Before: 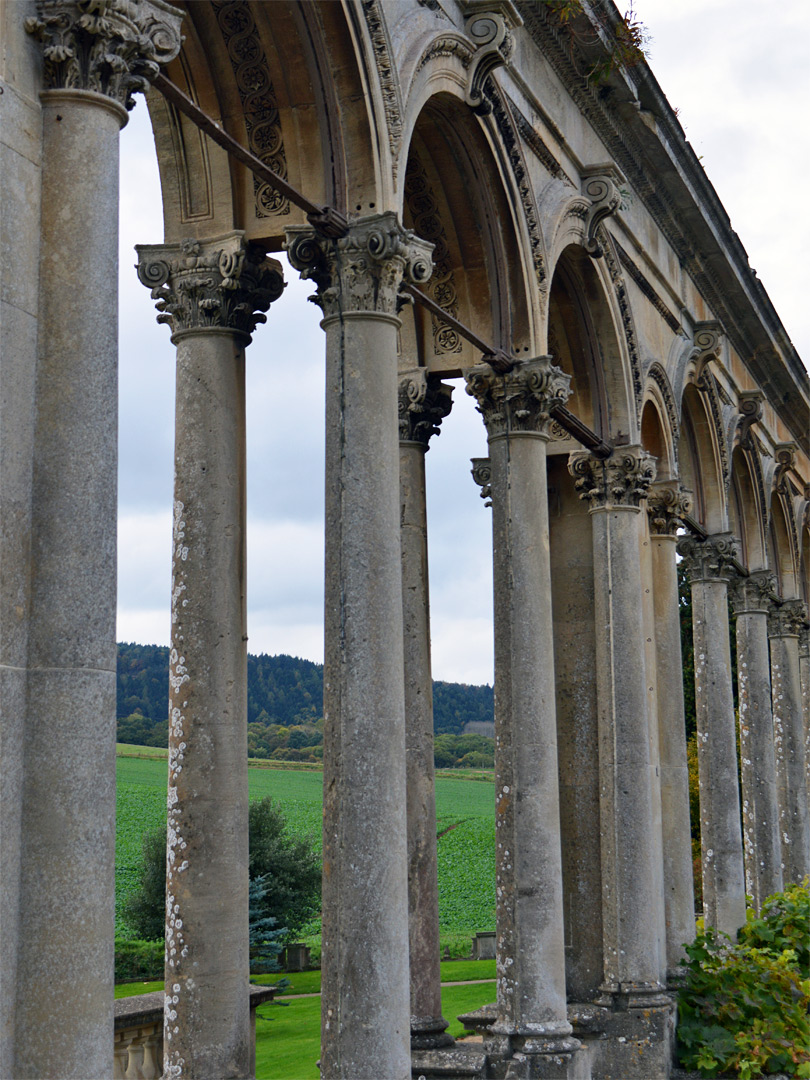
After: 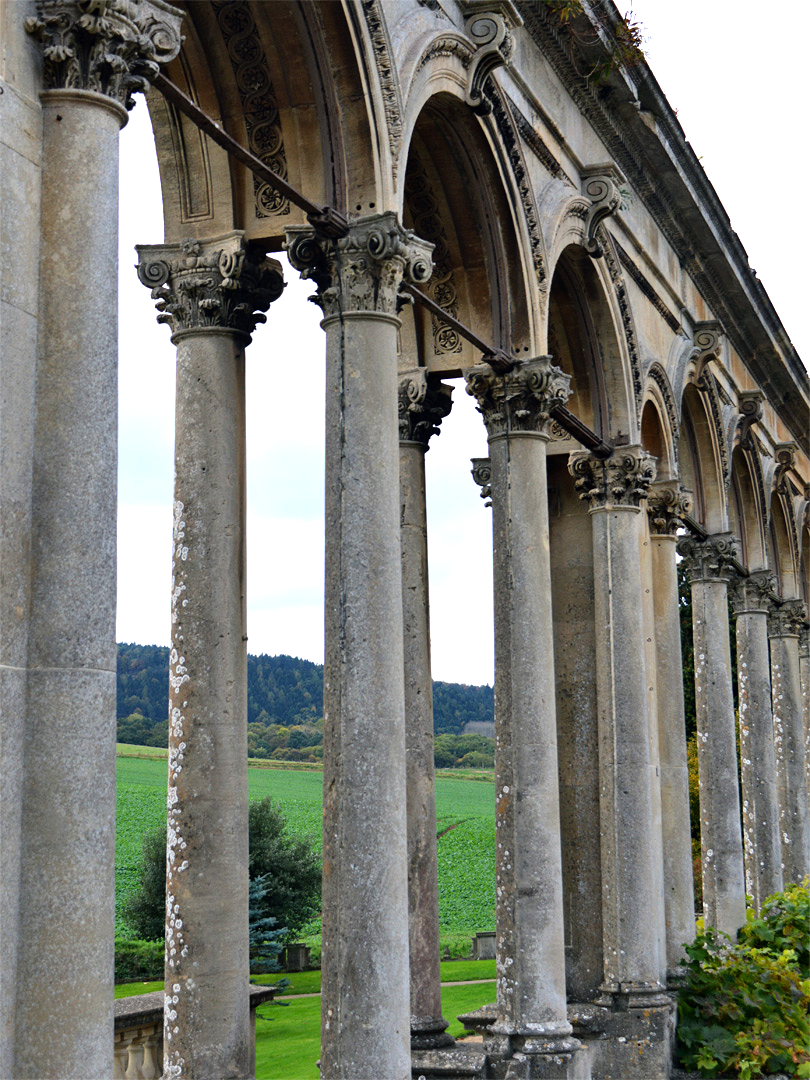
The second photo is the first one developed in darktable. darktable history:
tone equalizer: -8 EV -0.767 EV, -7 EV -0.684 EV, -6 EV -0.63 EV, -5 EV -0.393 EV, -3 EV 0.37 EV, -2 EV 0.6 EV, -1 EV 0.688 EV, +0 EV 0.729 EV
